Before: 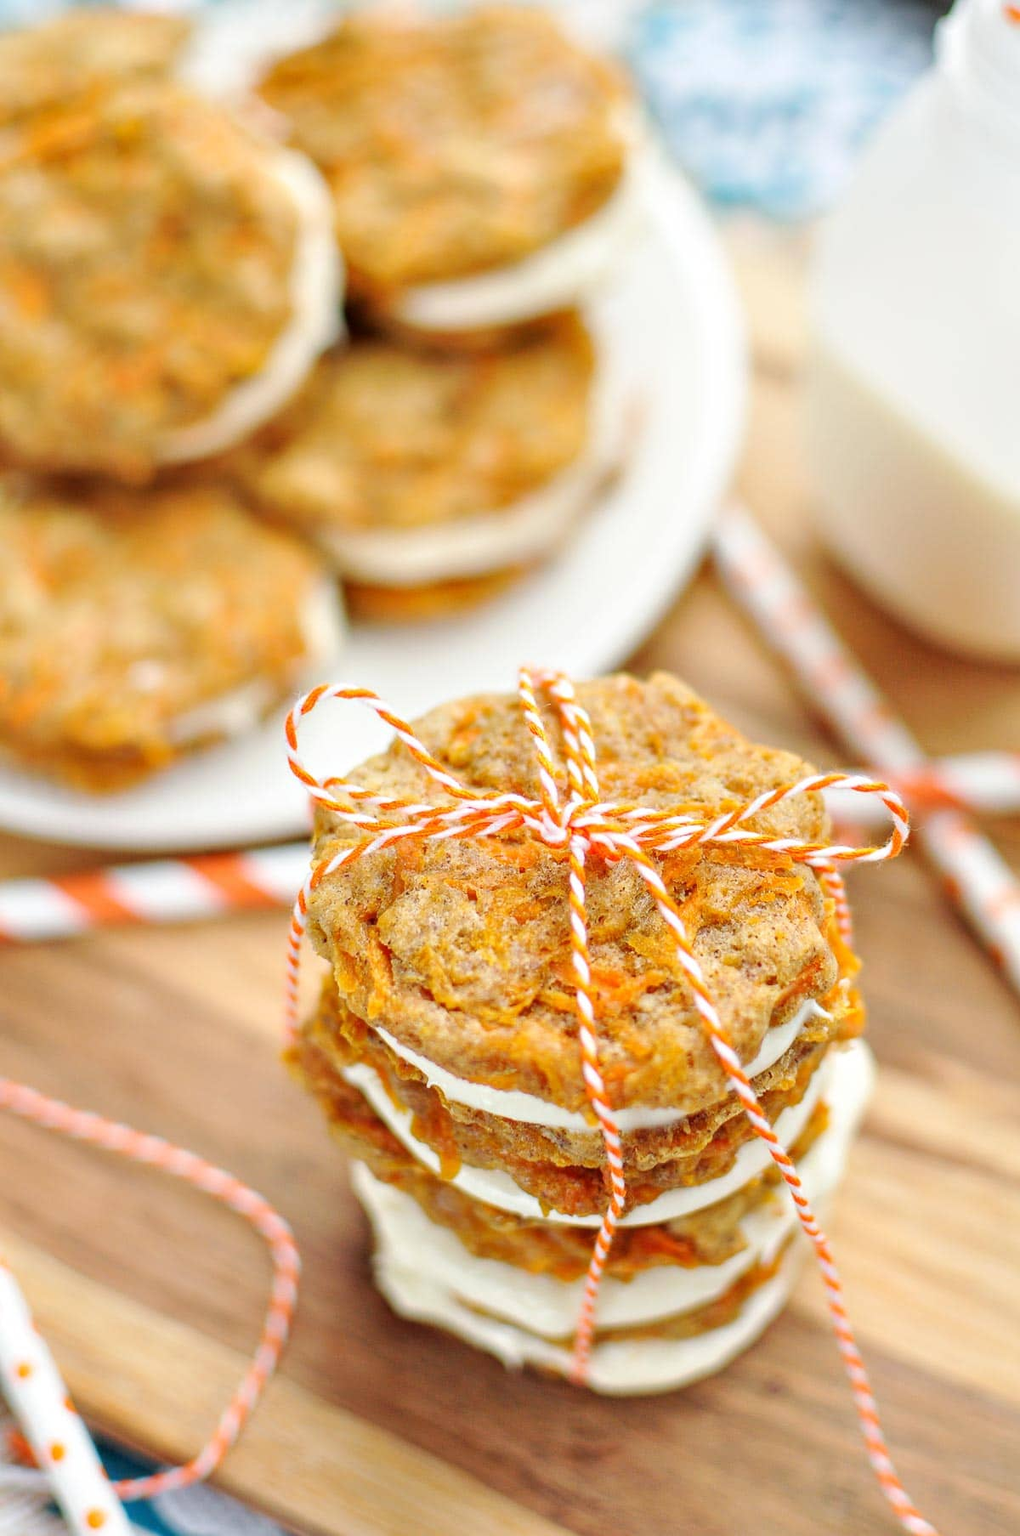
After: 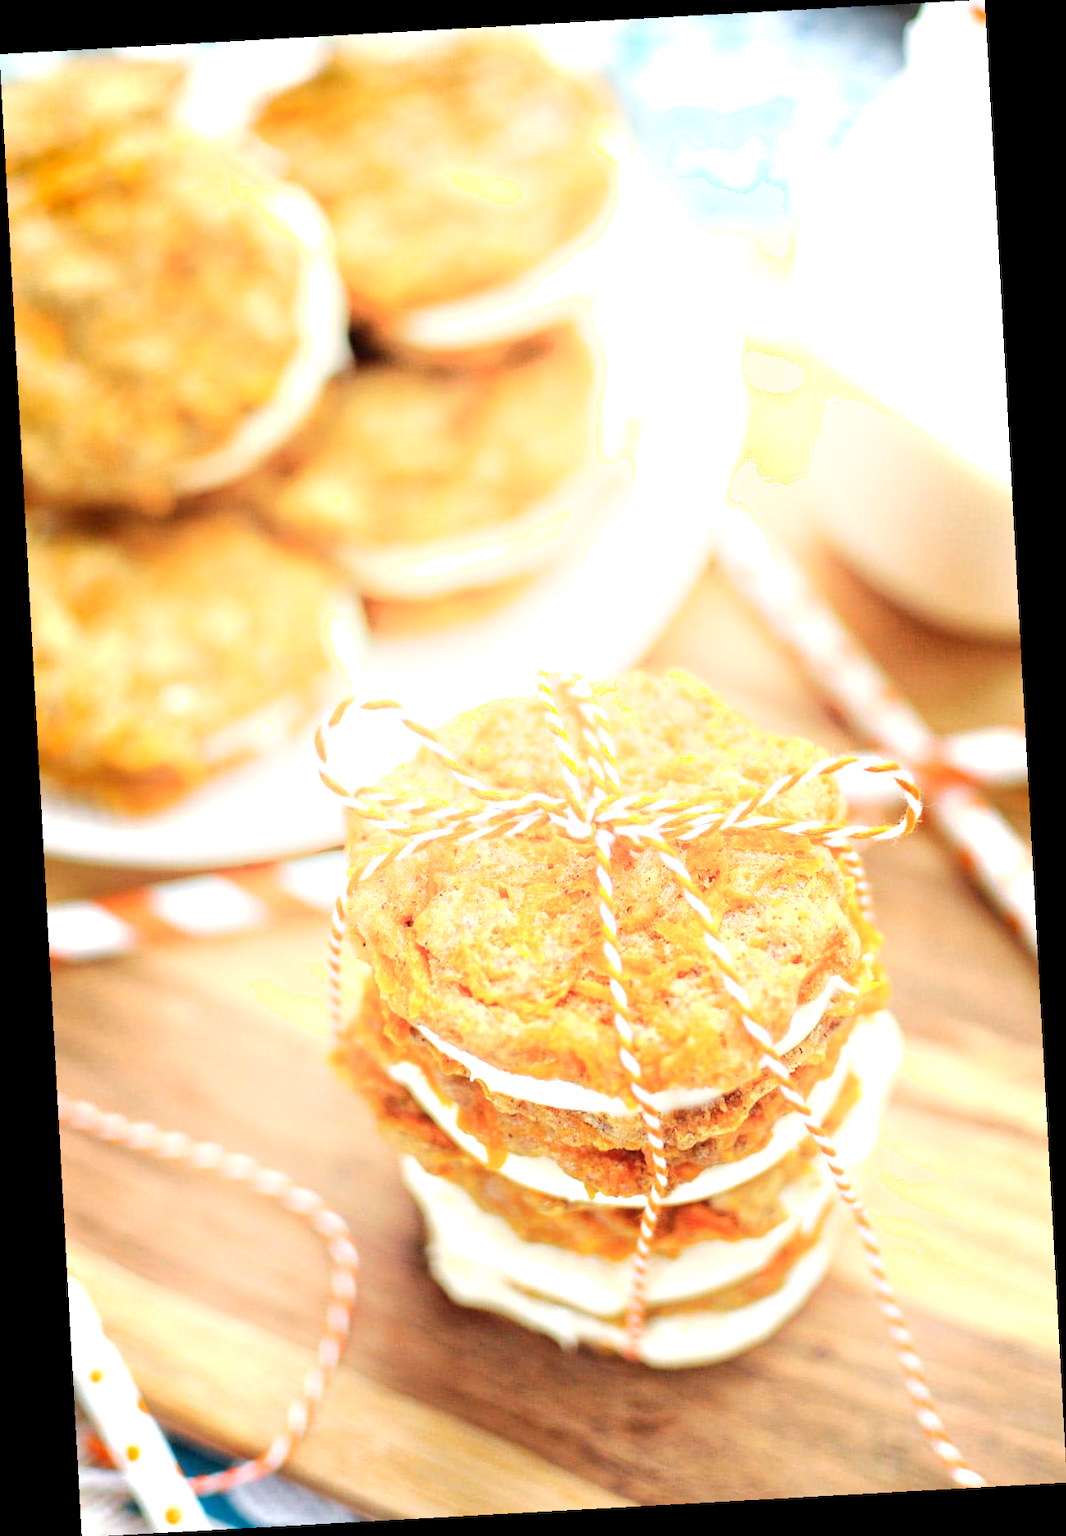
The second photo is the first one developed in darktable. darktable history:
shadows and highlights: shadows -40.15, highlights 62.88, soften with gaussian
levels: levels [0, 0.43, 0.859]
local contrast: mode bilateral grid, contrast 20, coarseness 50, detail 132%, midtone range 0.2
rotate and perspective: rotation -3.18°, automatic cropping off
